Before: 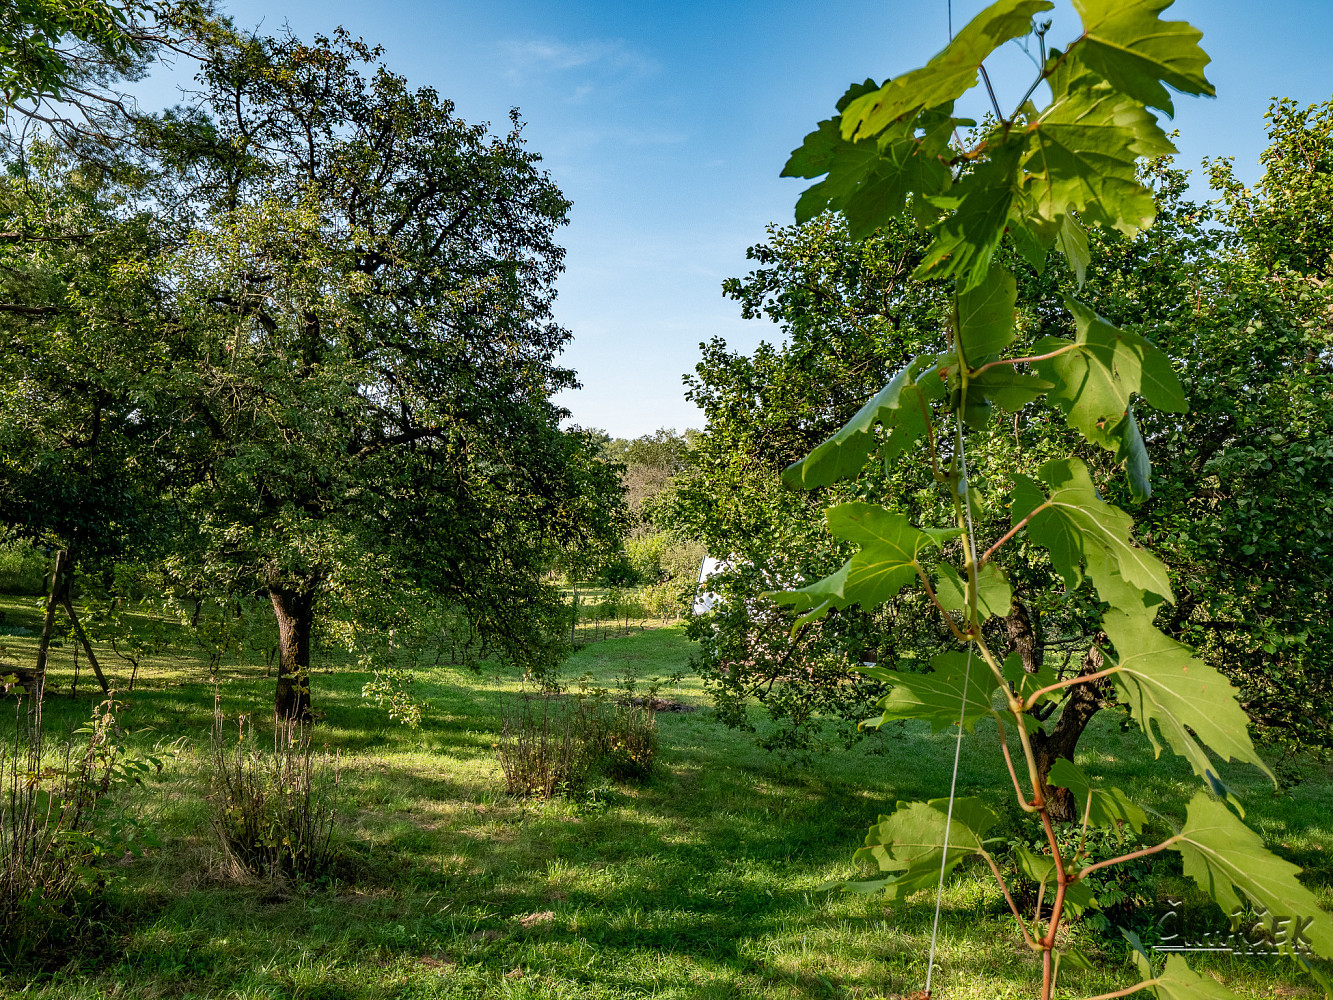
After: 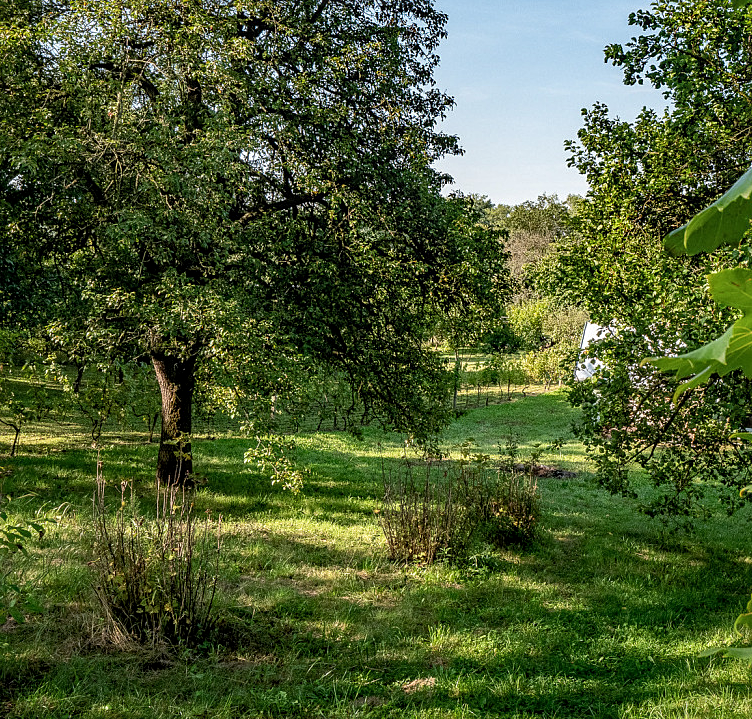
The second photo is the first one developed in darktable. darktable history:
sharpen: amount 0.212
crop: left 8.872%, top 23.438%, right 34.701%, bottom 4.66%
local contrast: highlights 57%, shadows 52%, detail 130%, midtone range 0.451
